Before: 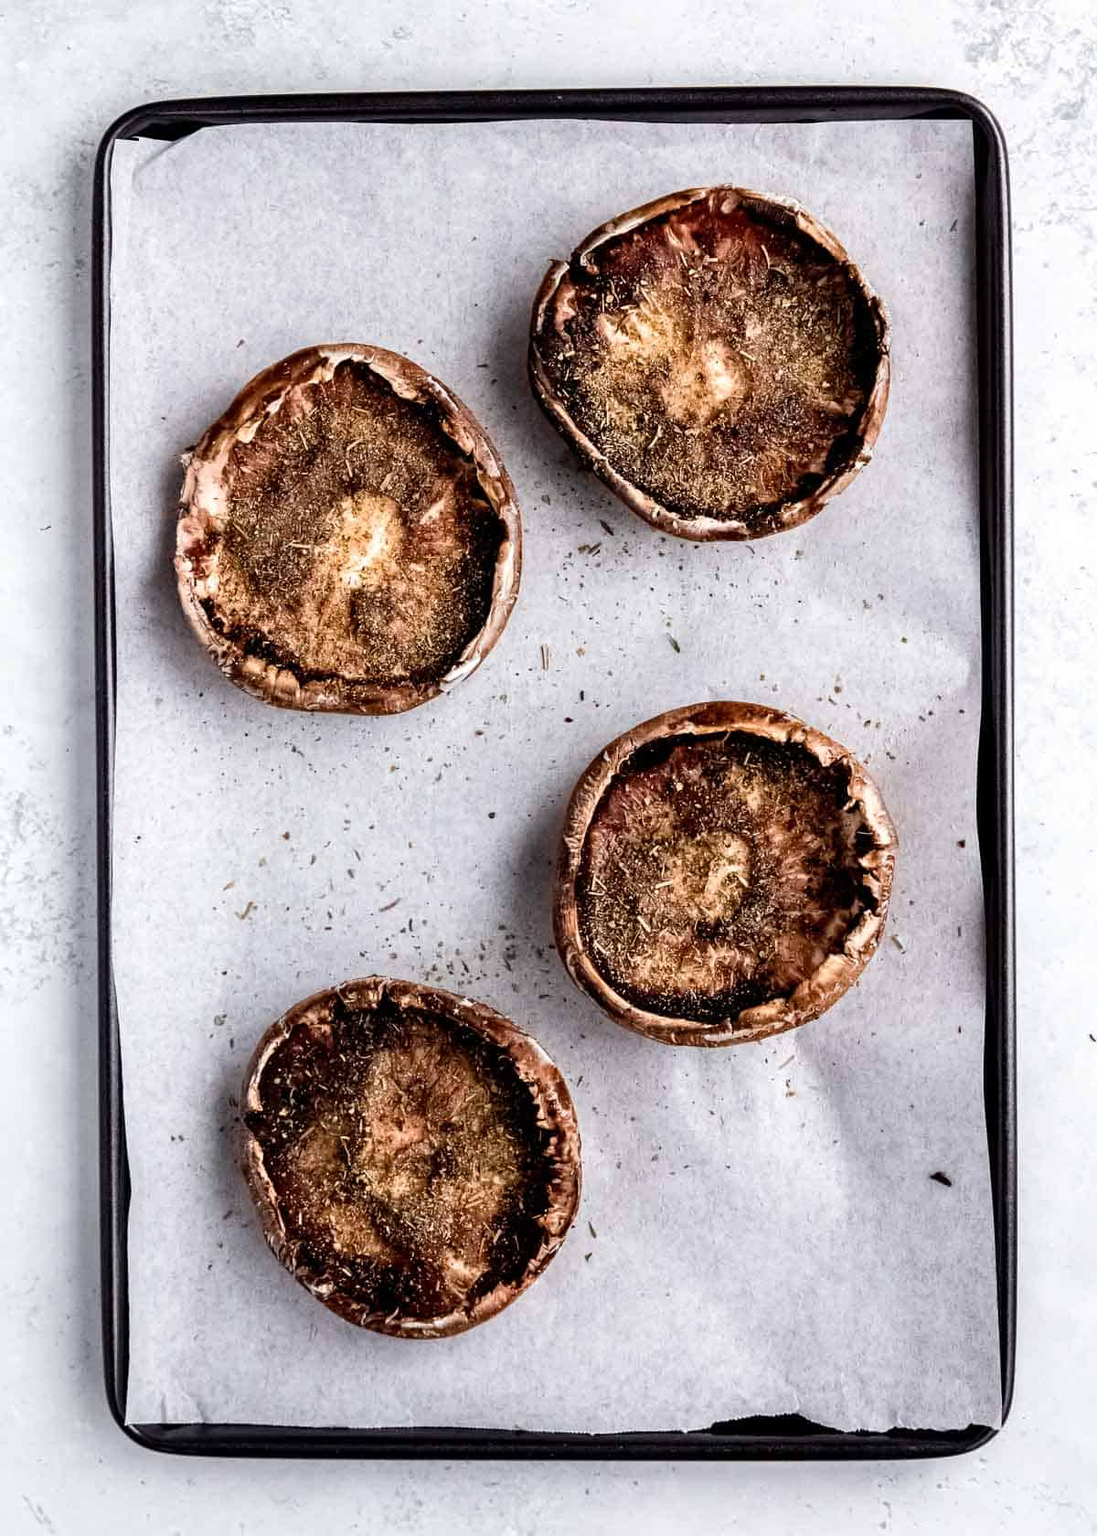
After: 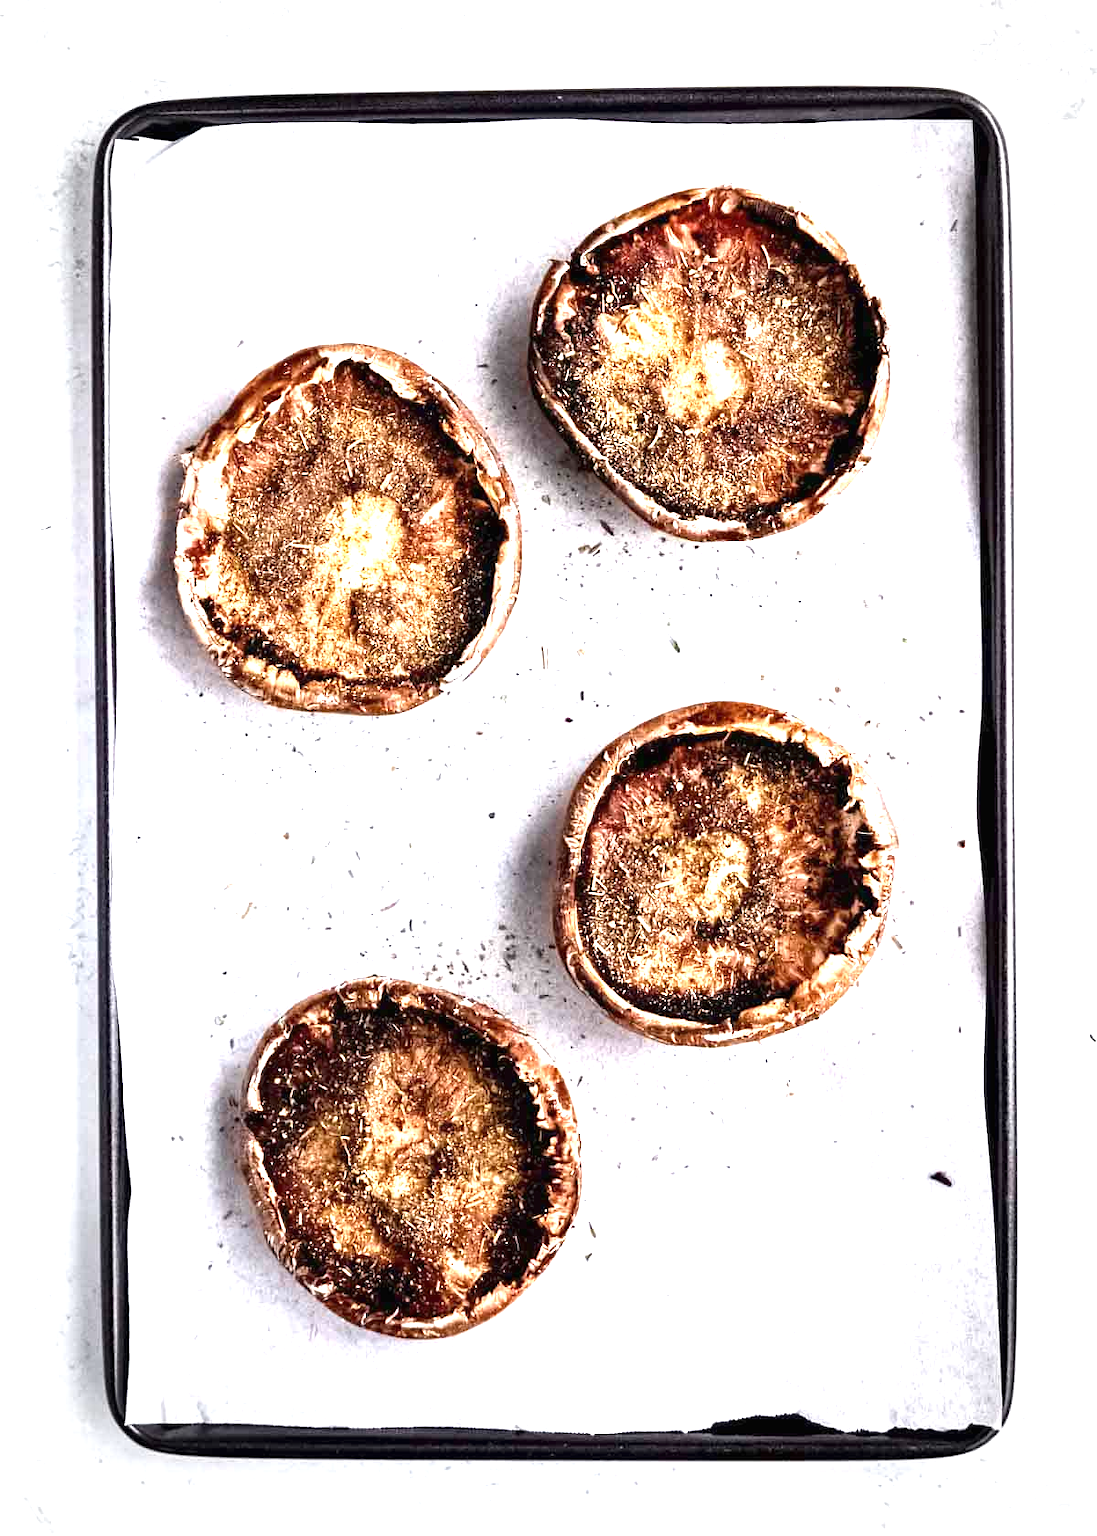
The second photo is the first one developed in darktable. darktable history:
exposure: black level correction 0, exposure 1.5 EV, compensate exposure bias true, compensate highlight preservation false
vignetting: automatic ratio true
rotate and perspective: crop left 0, crop top 0
